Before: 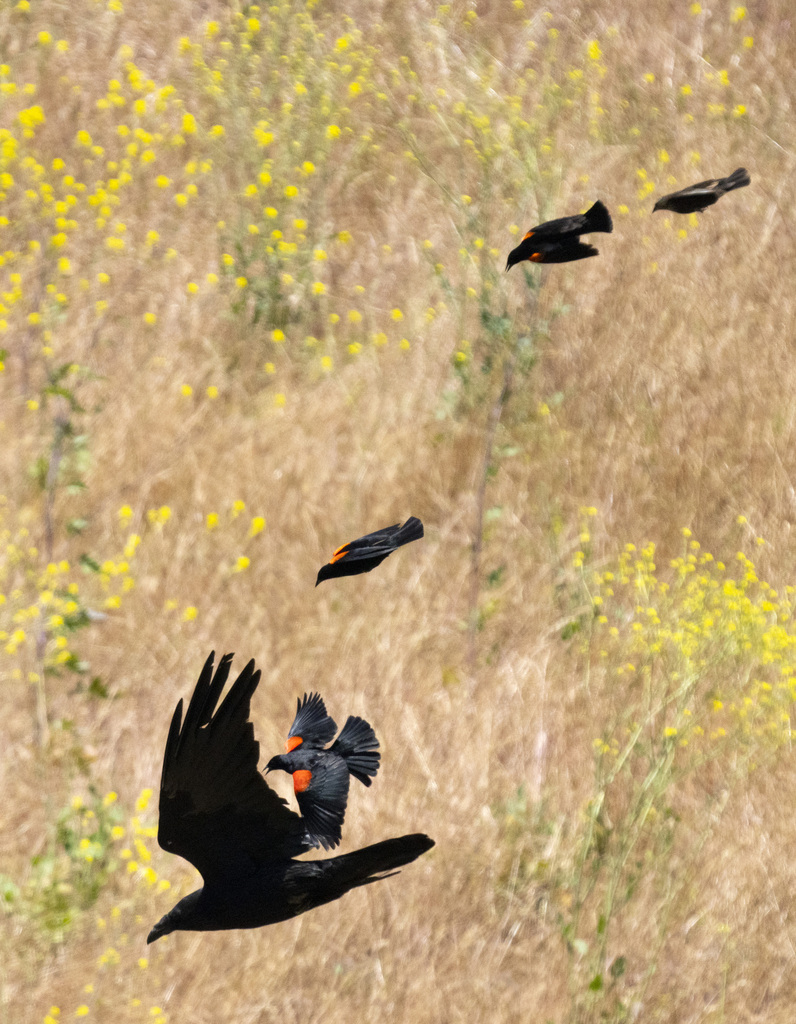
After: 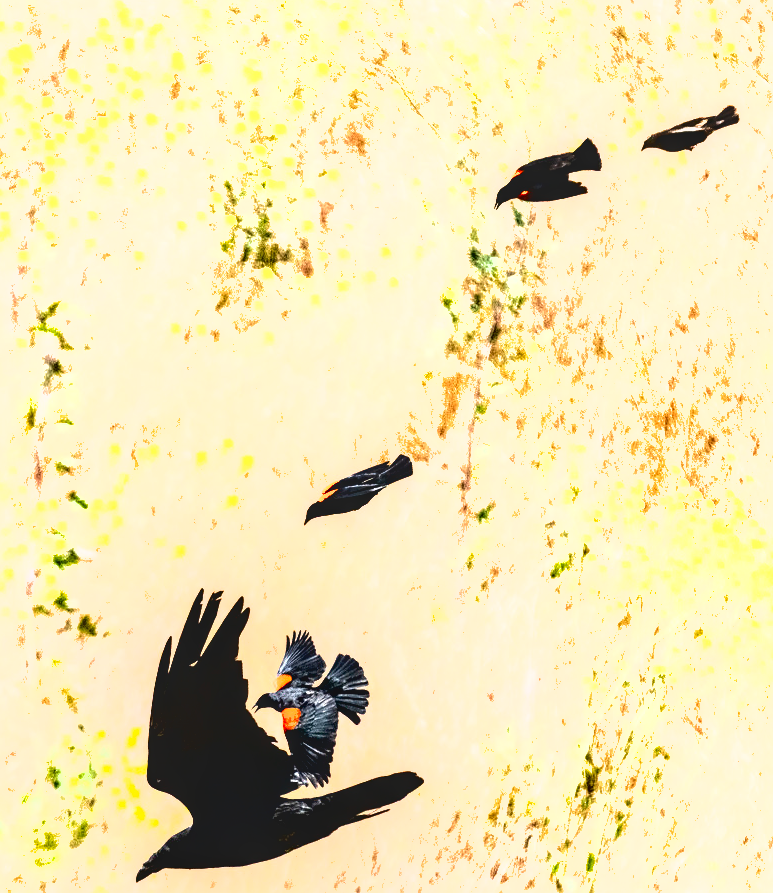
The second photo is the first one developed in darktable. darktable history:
crop: left 1.507%, top 6.147%, right 1.379%, bottom 6.637%
shadows and highlights: low approximation 0.01, soften with gaussian
exposure: black level correction 0.01, exposure 1 EV, compensate highlight preservation false
tone equalizer: -8 EV -0.75 EV, -7 EV -0.7 EV, -6 EV -0.6 EV, -5 EV -0.4 EV, -3 EV 0.4 EV, -2 EV 0.6 EV, -1 EV 0.7 EV, +0 EV 0.75 EV, edges refinement/feathering 500, mask exposure compensation -1.57 EV, preserve details no
sharpen: on, module defaults
local contrast: on, module defaults
